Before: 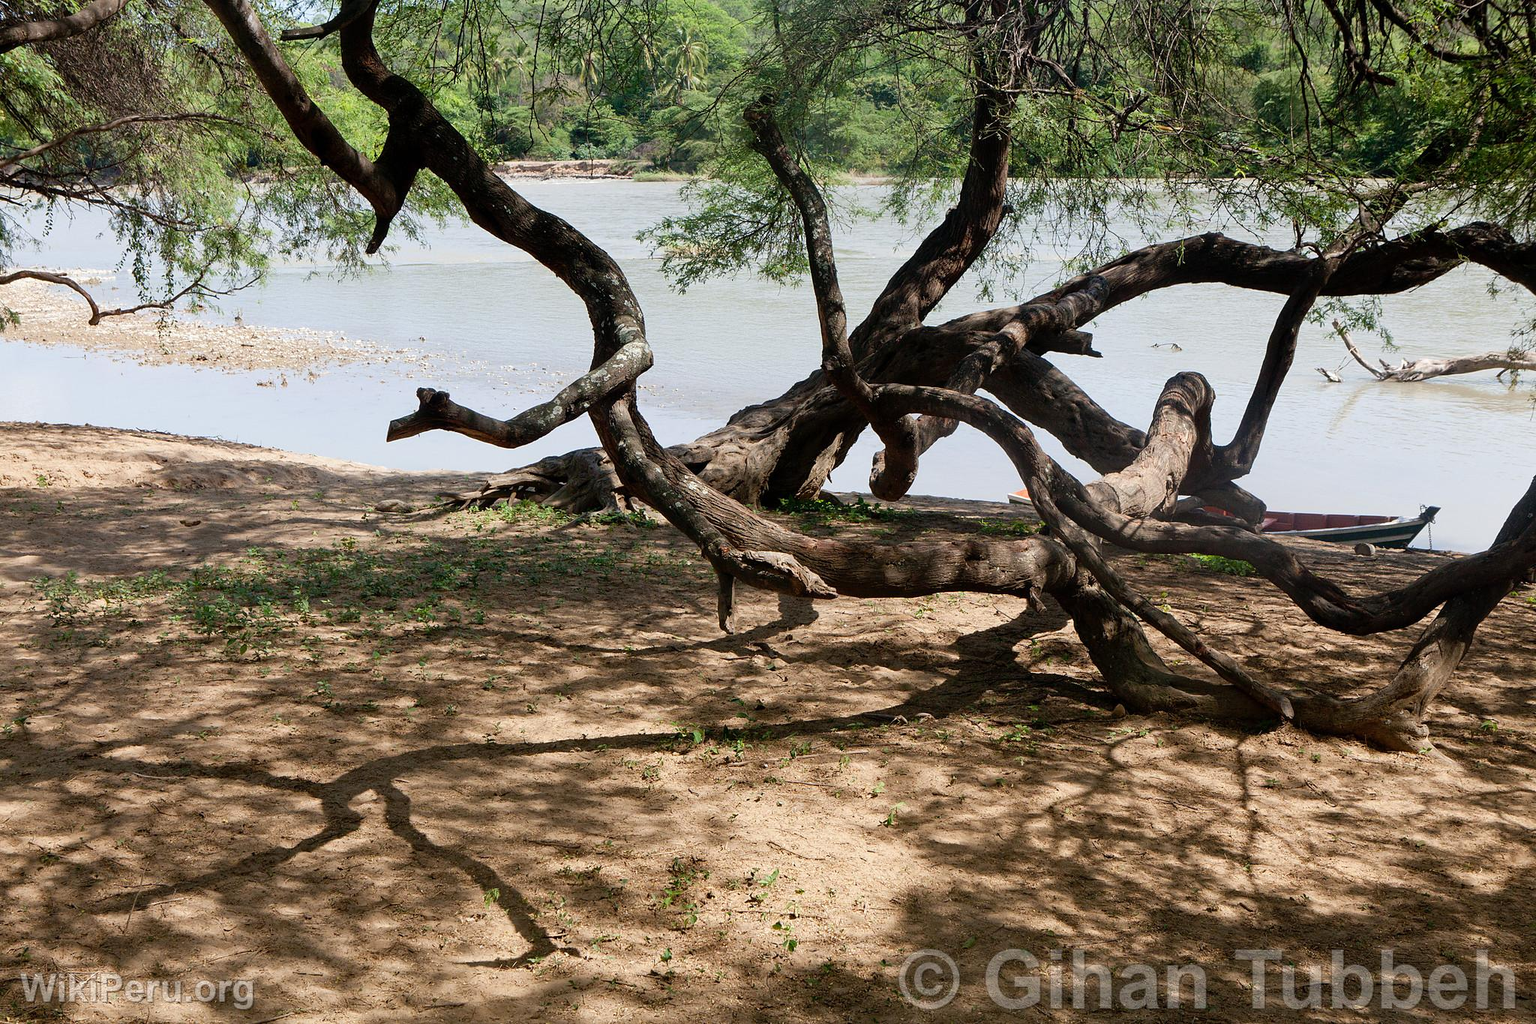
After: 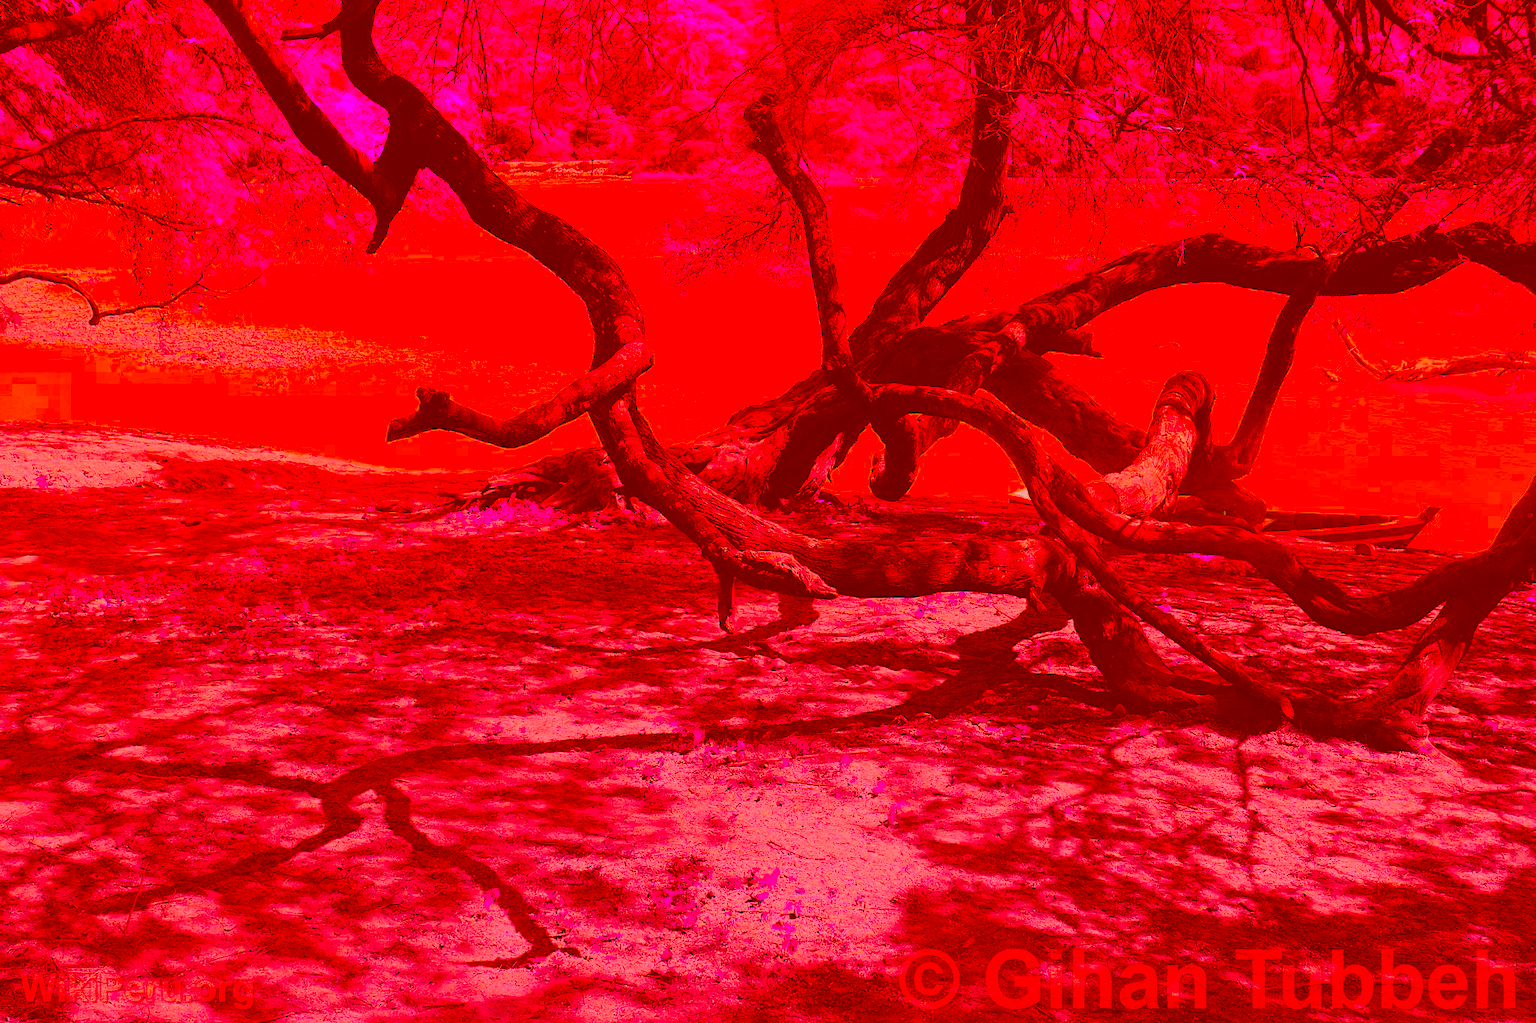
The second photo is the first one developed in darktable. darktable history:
color correction: highlights a* -39.68, highlights b* -40, shadows a* -40, shadows b* -40, saturation -3
white balance: red 1.009, blue 0.985
